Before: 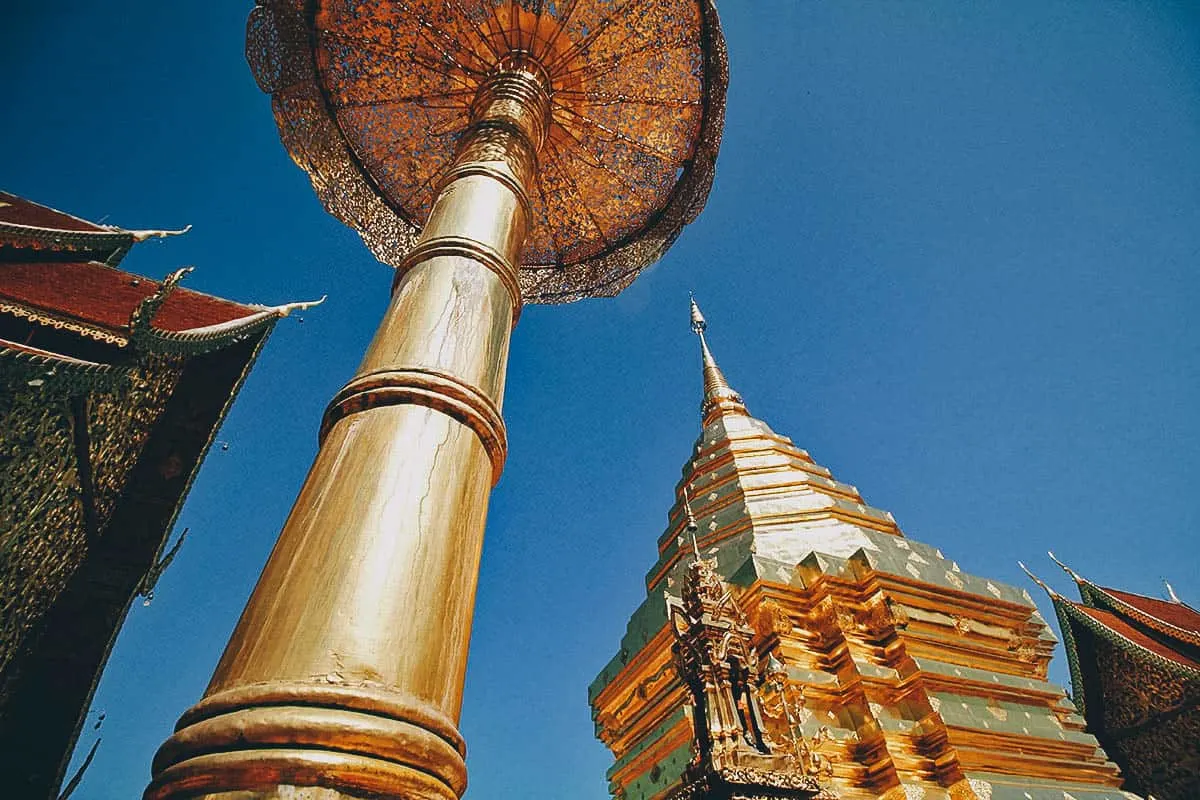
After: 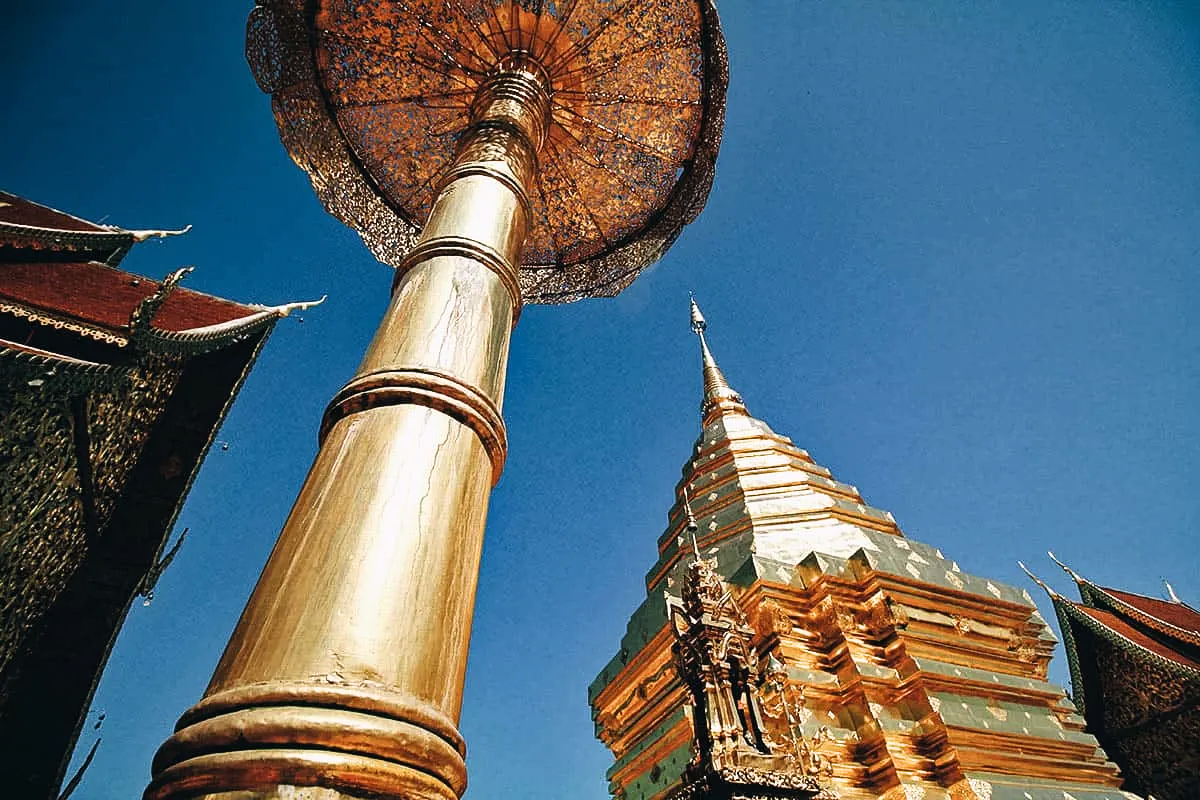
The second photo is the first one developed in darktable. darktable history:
filmic rgb: black relative exposure -9.07 EV, white relative exposure 2.32 EV, hardness 7.49
